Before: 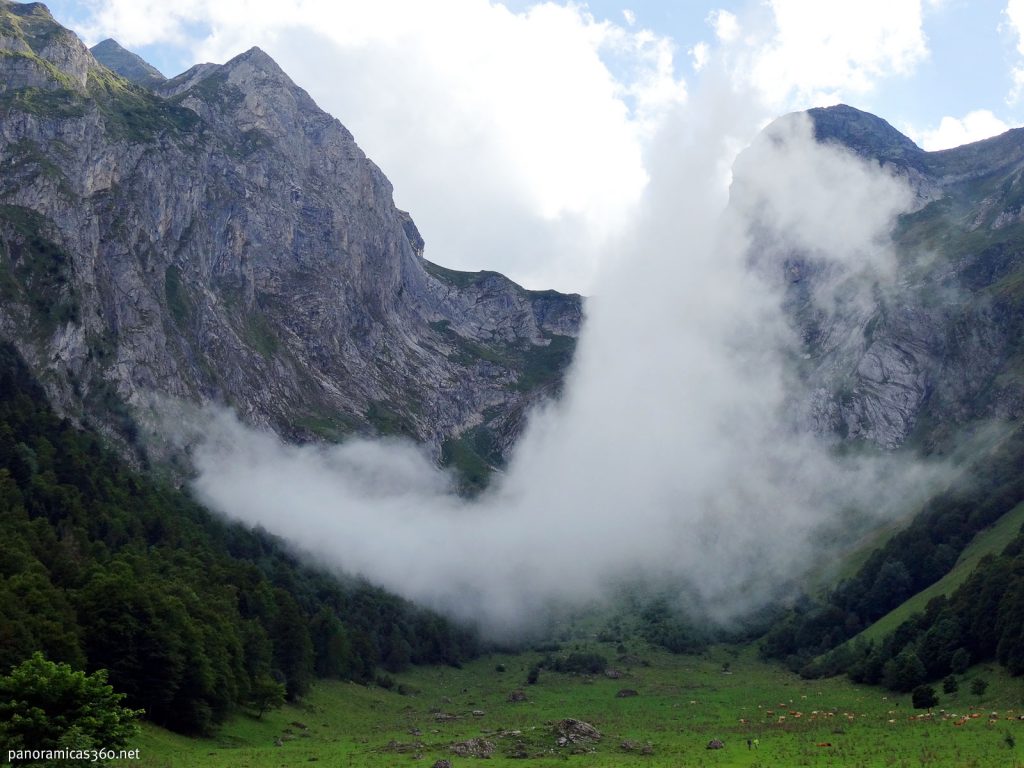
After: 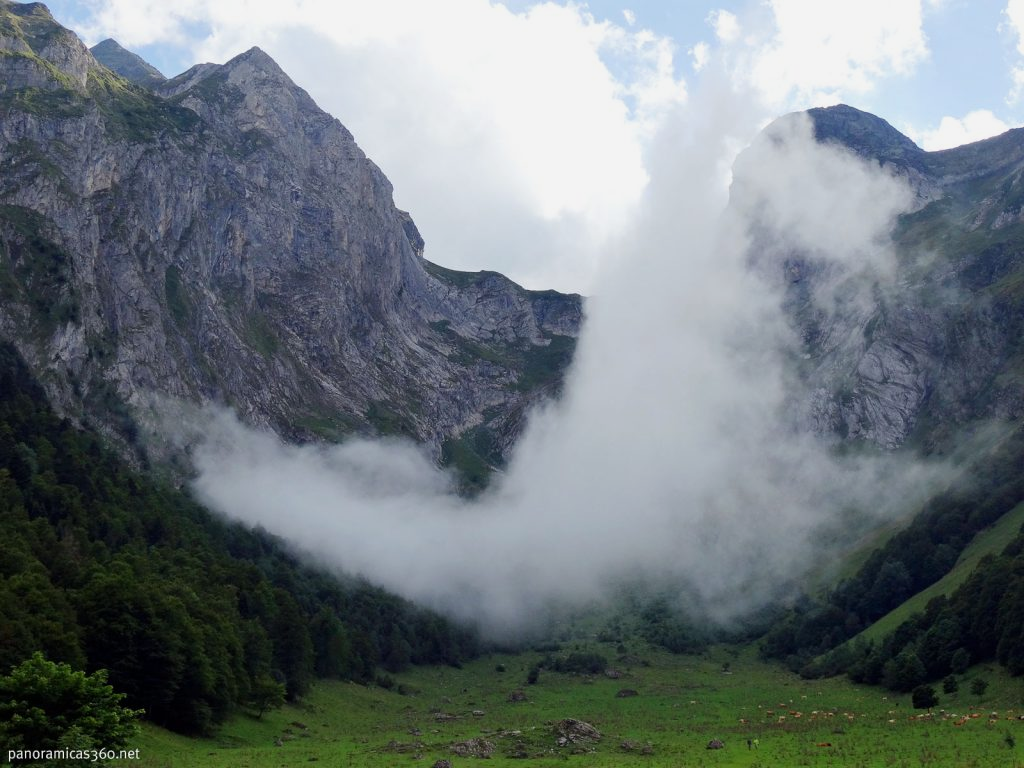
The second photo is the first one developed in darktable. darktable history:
exposure: exposure -0.158 EV, compensate highlight preservation false
